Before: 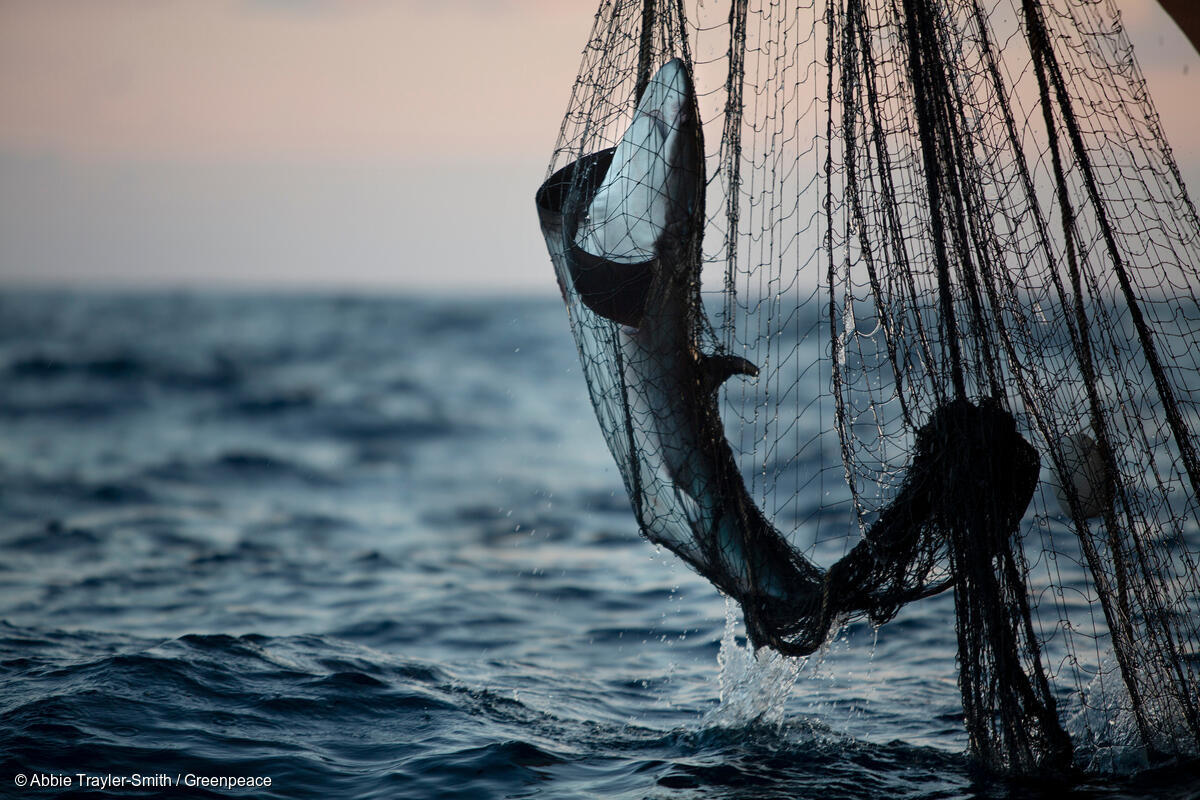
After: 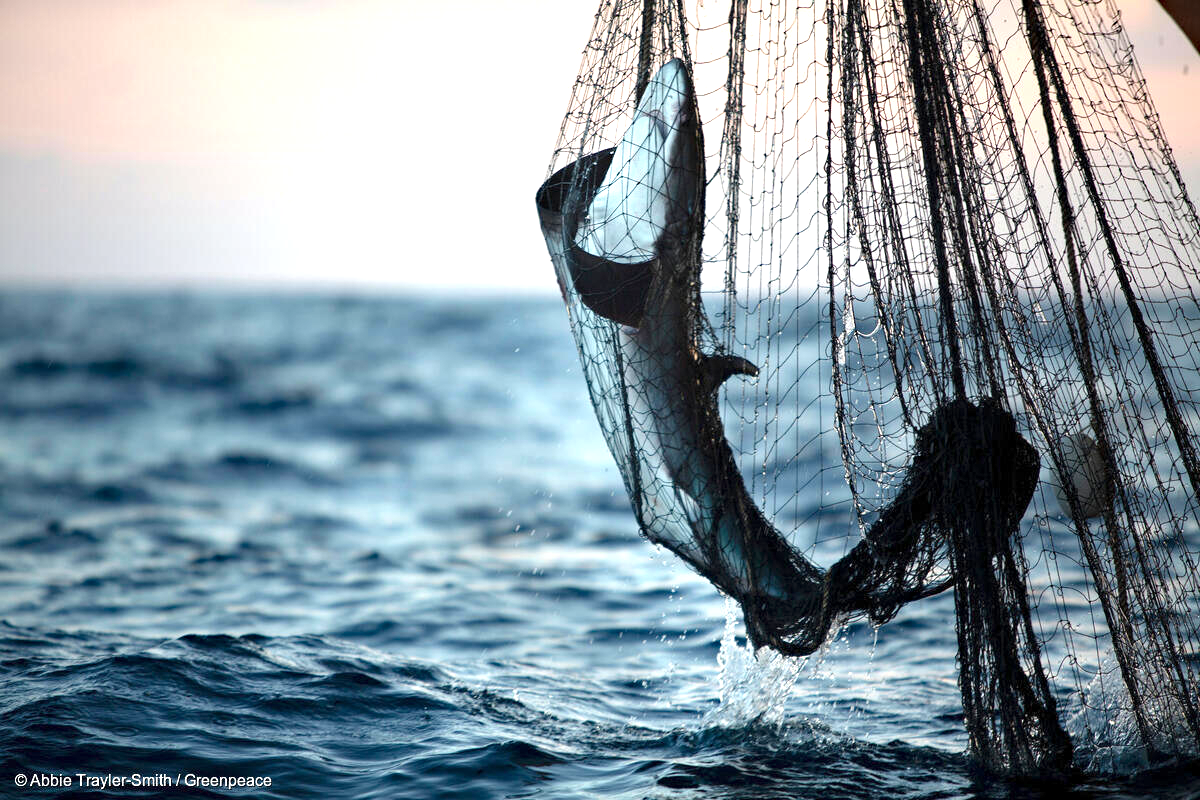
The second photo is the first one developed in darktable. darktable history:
exposure: exposure 1.2 EV, compensate highlight preservation false
haze removal: strength 0.1, compatibility mode true, adaptive false
base curve: curves: ch0 [(0, 0) (0.283, 0.295) (1, 1)], preserve colors none
